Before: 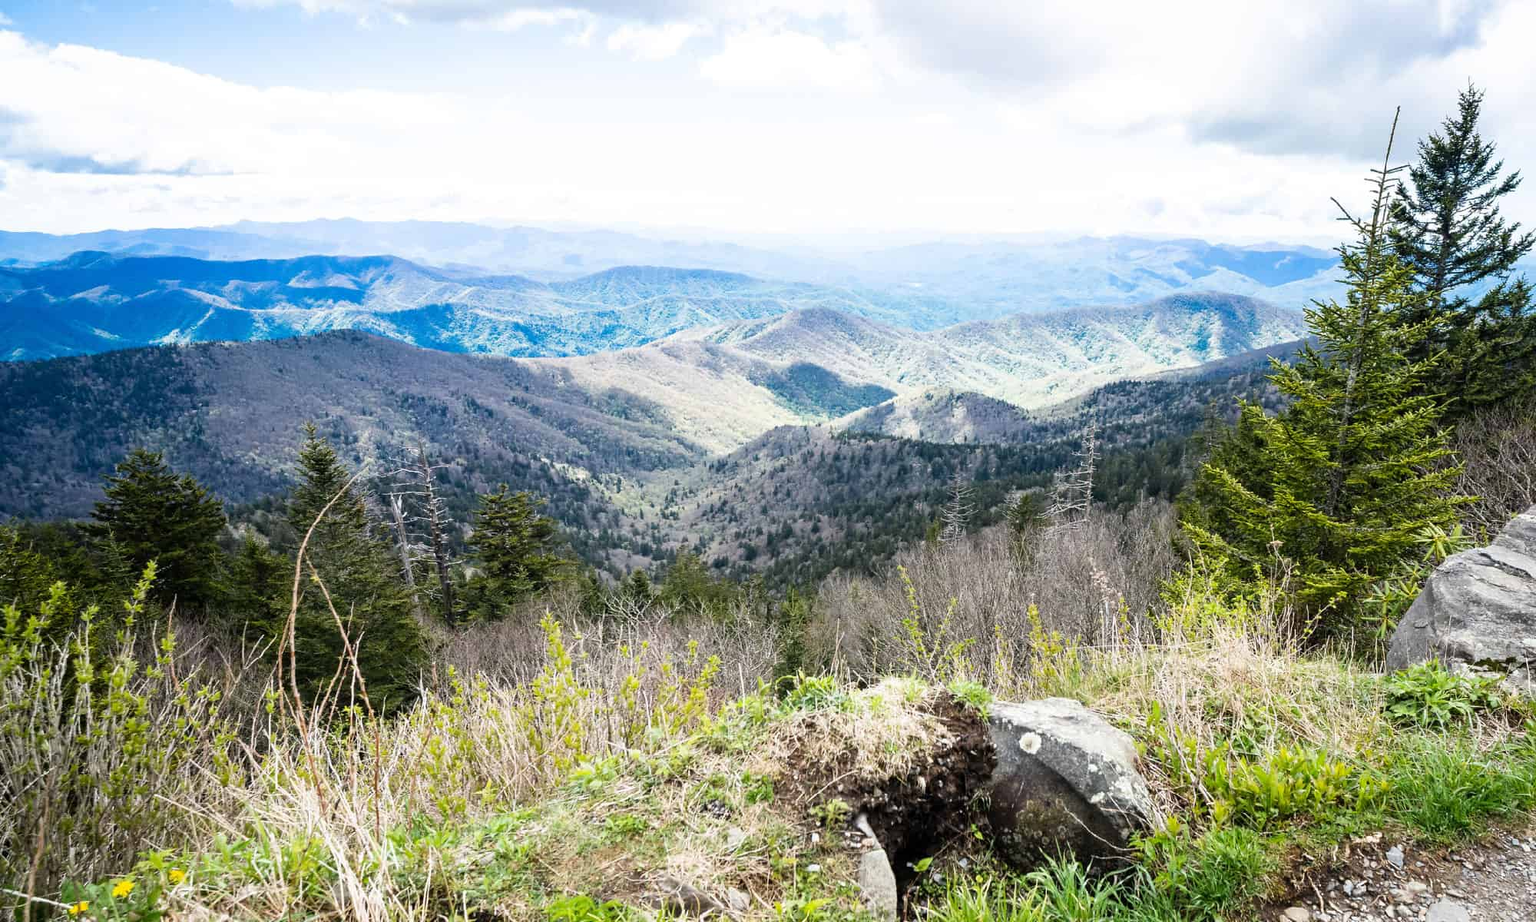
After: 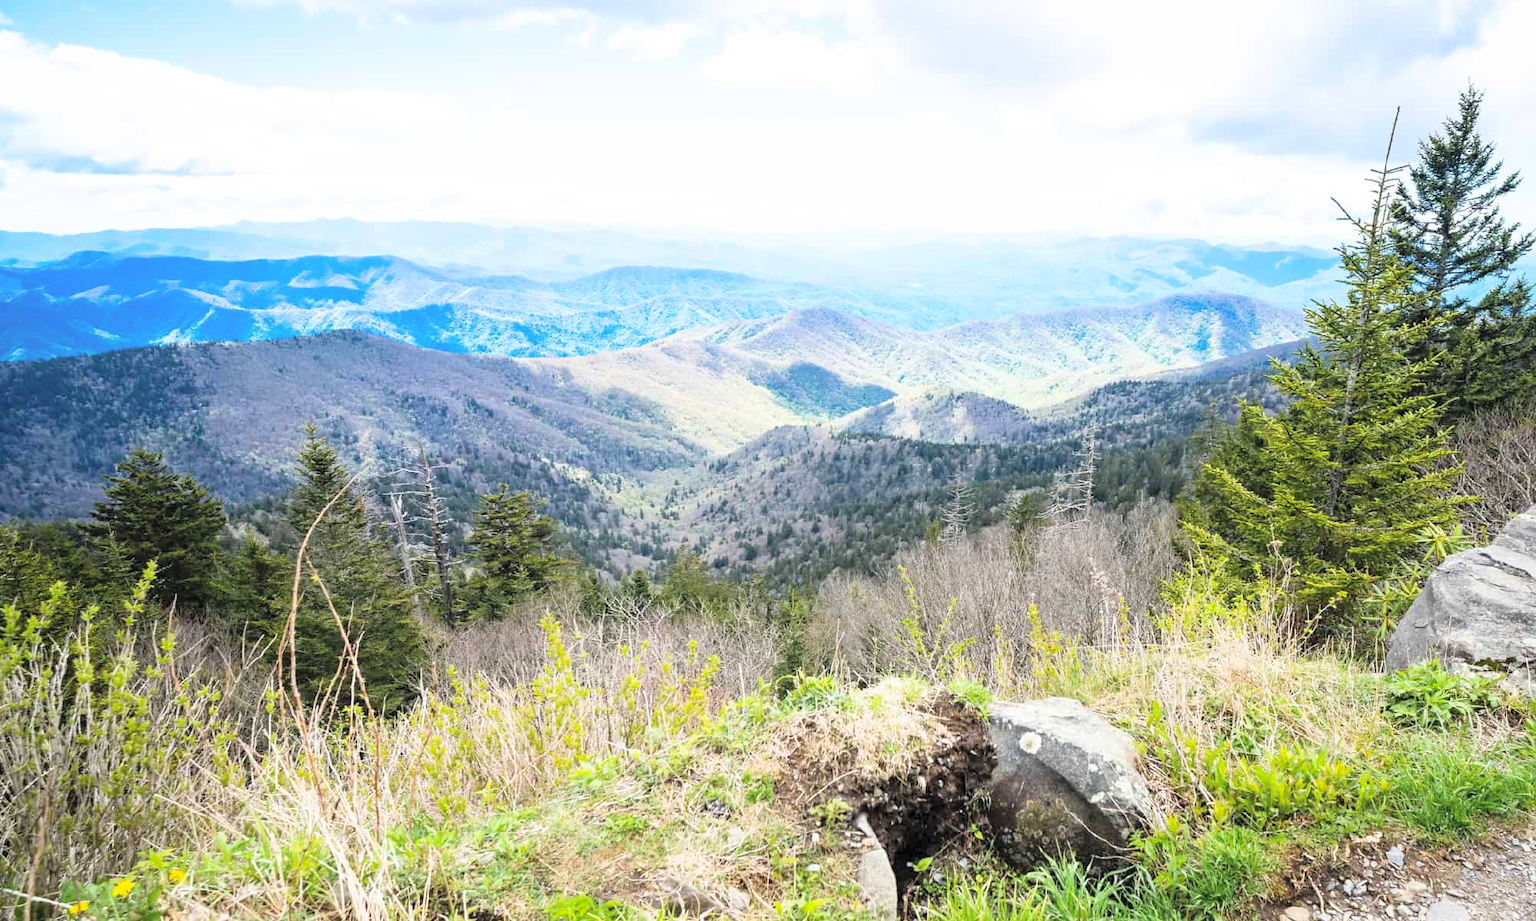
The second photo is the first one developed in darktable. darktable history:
contrast brightness saturation: contrast 0.098, brightness 0.295, saturation 0.149
